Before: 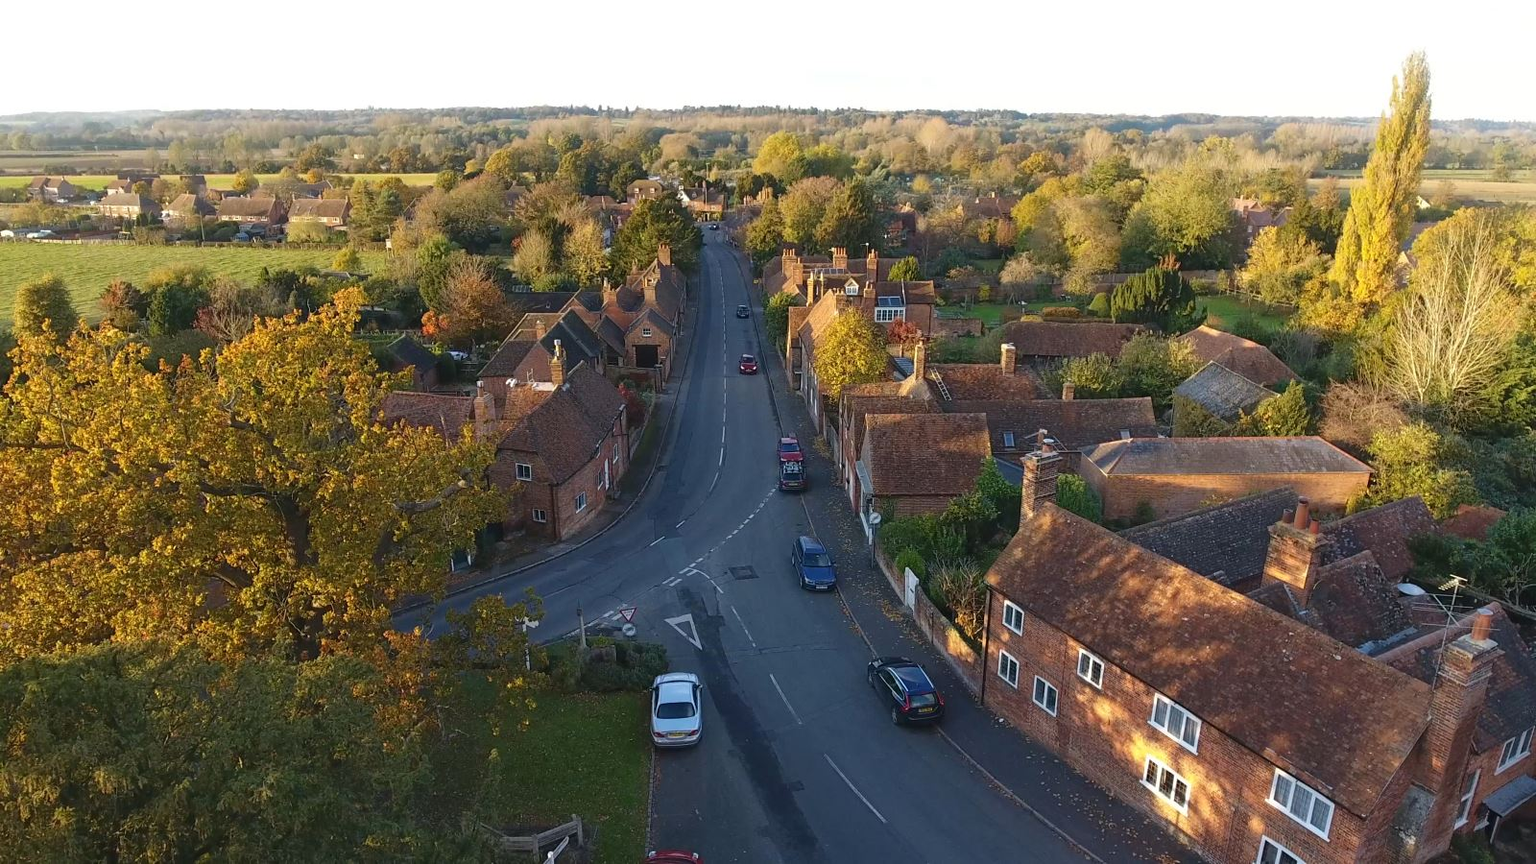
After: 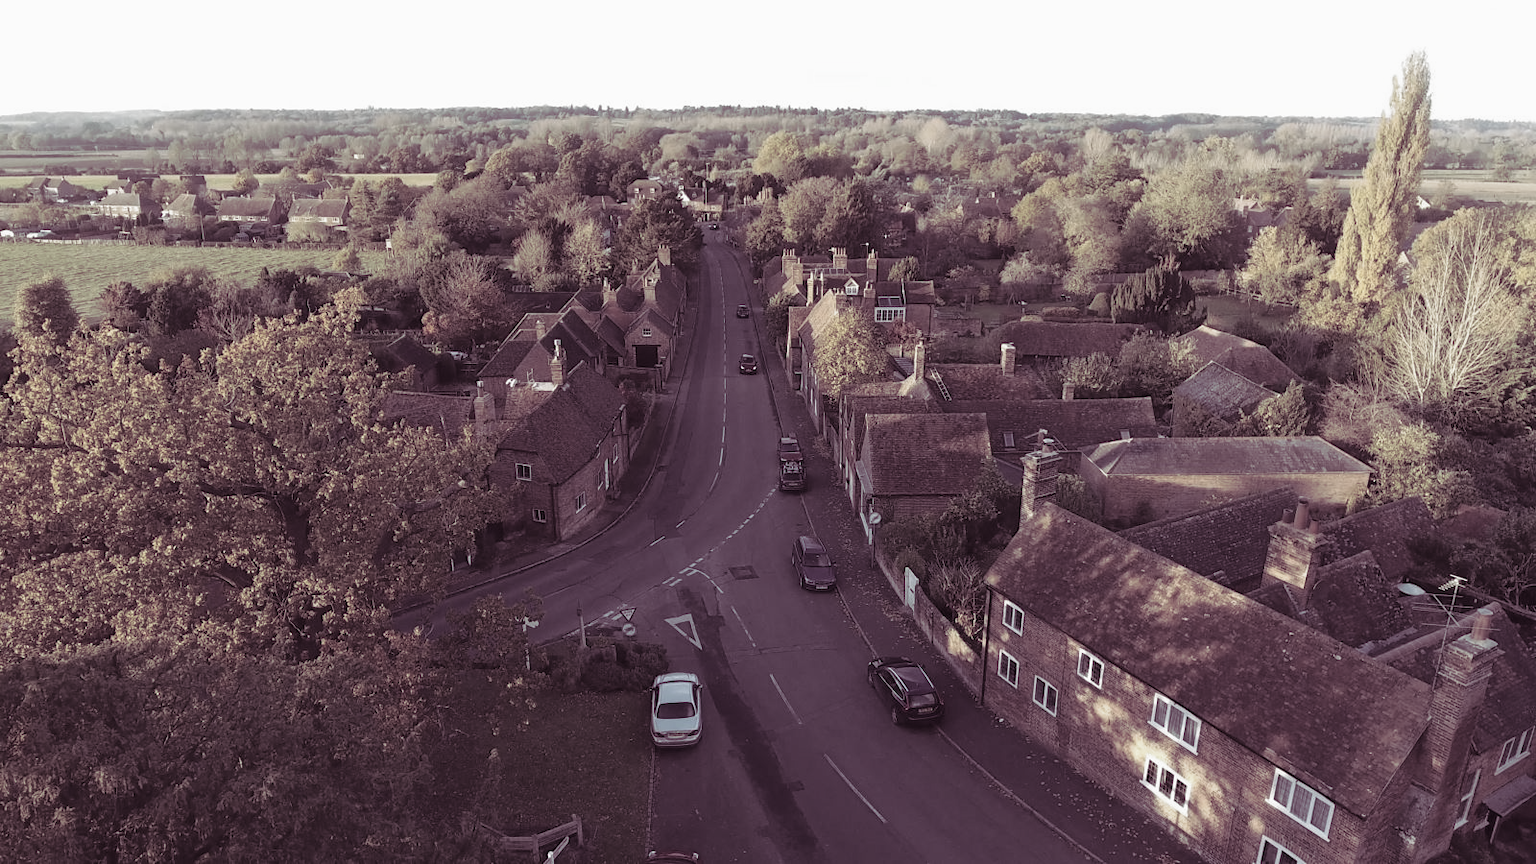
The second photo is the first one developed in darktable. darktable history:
split-toning: shadows › hue 316.8°, shadows › saturation 0.47, highlights › hue 201.6°, highlights › saturation 0, balance -41.97, compress 28.01%
color correction: saturation 0.3
exposure: exposure -0.048 EV, compensate highlight preservation false
